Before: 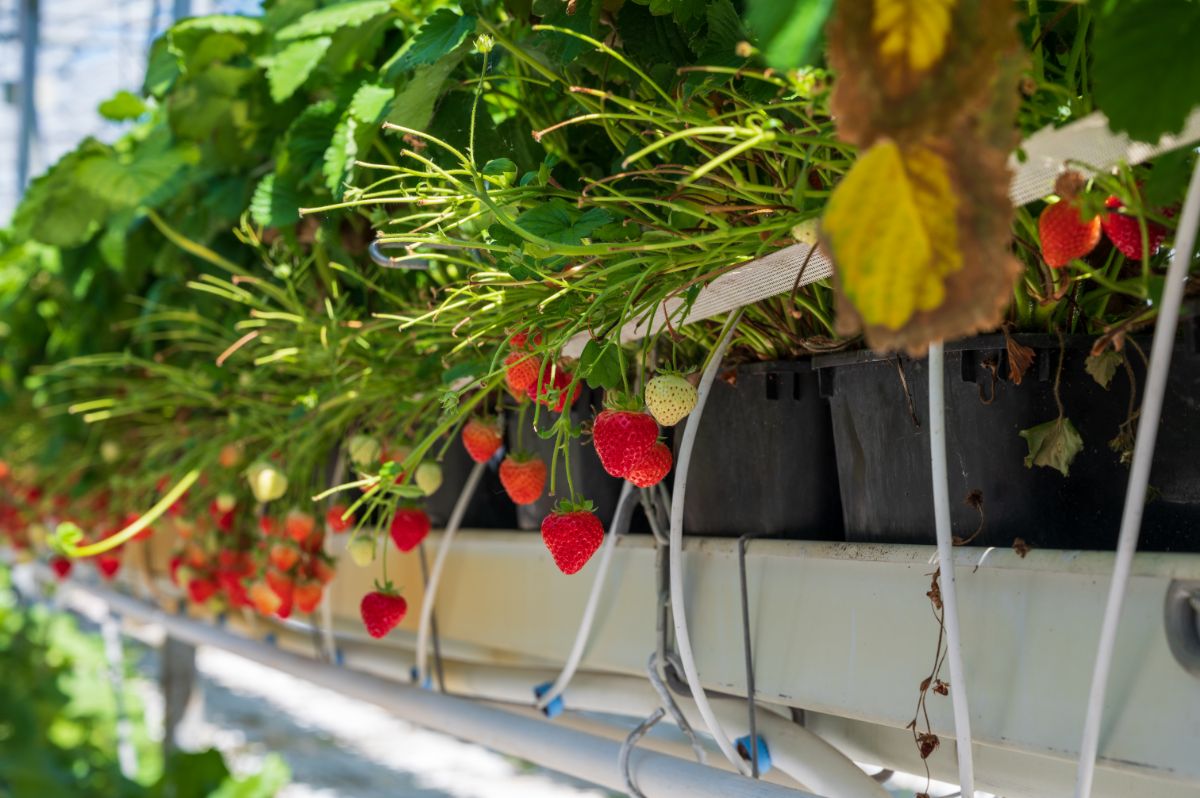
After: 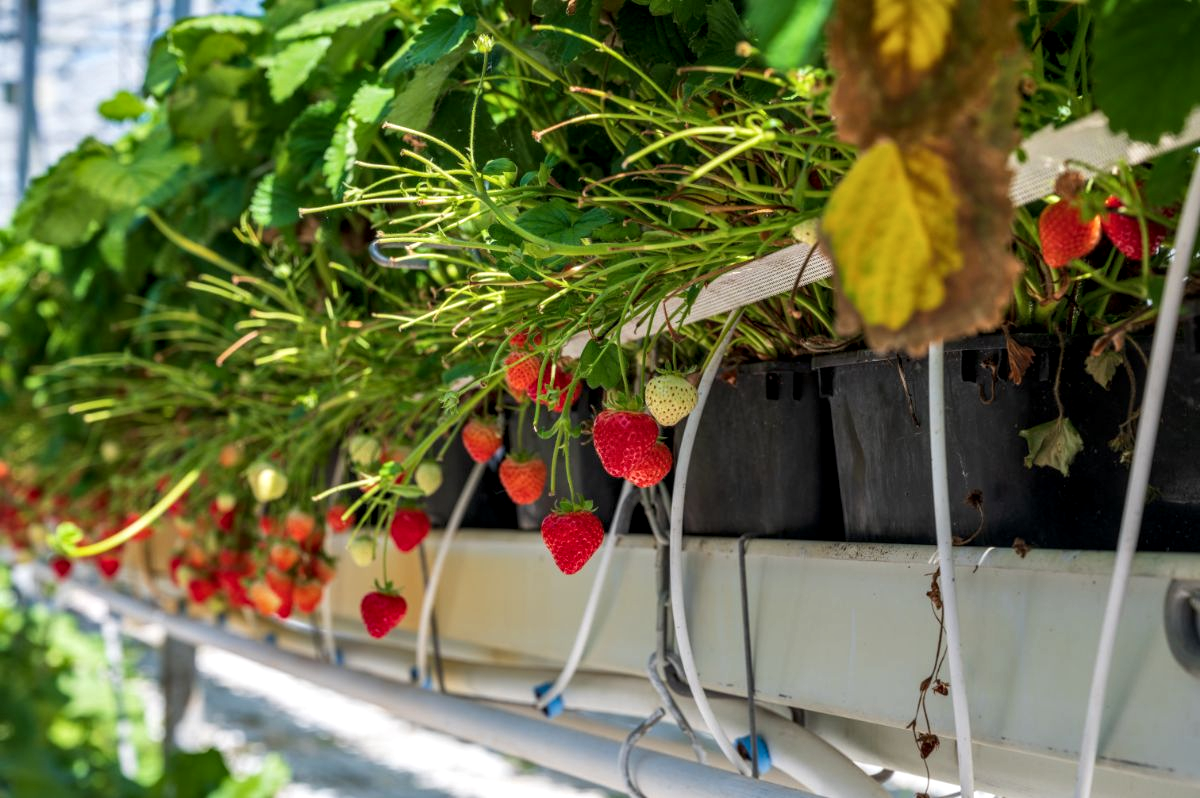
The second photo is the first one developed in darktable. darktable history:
local contrast: on, module defaults
contrast equalizer: octaves 7, y [[0.6 ×6], [0.55 ×6], [0 ×6], [0 ×6], [0 ×6]], mix 0.15
